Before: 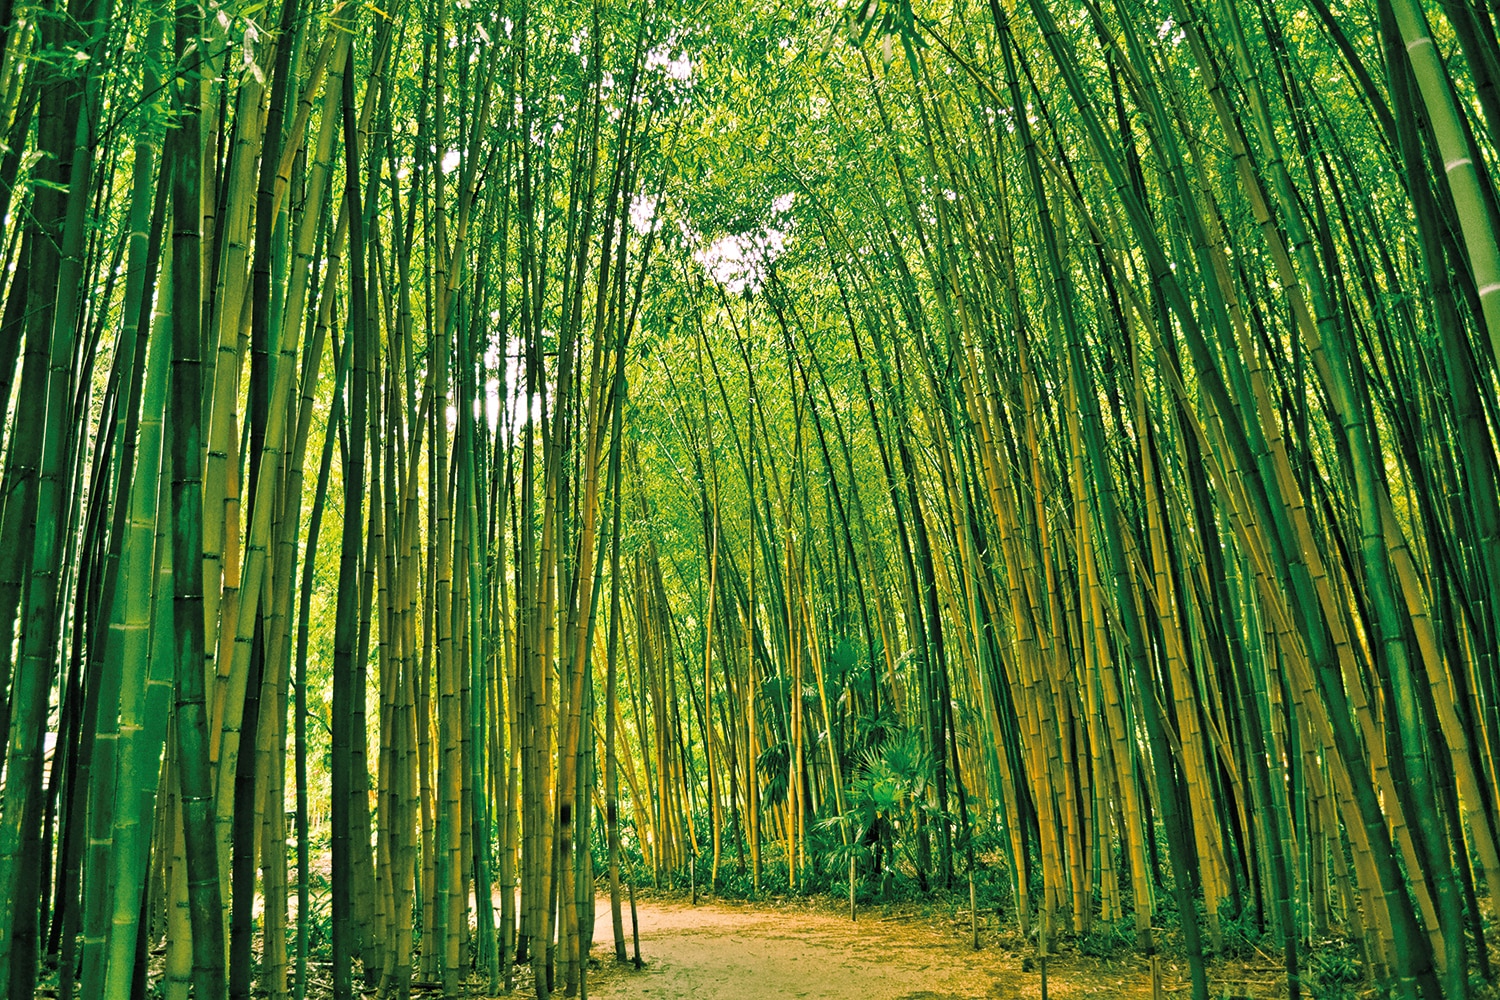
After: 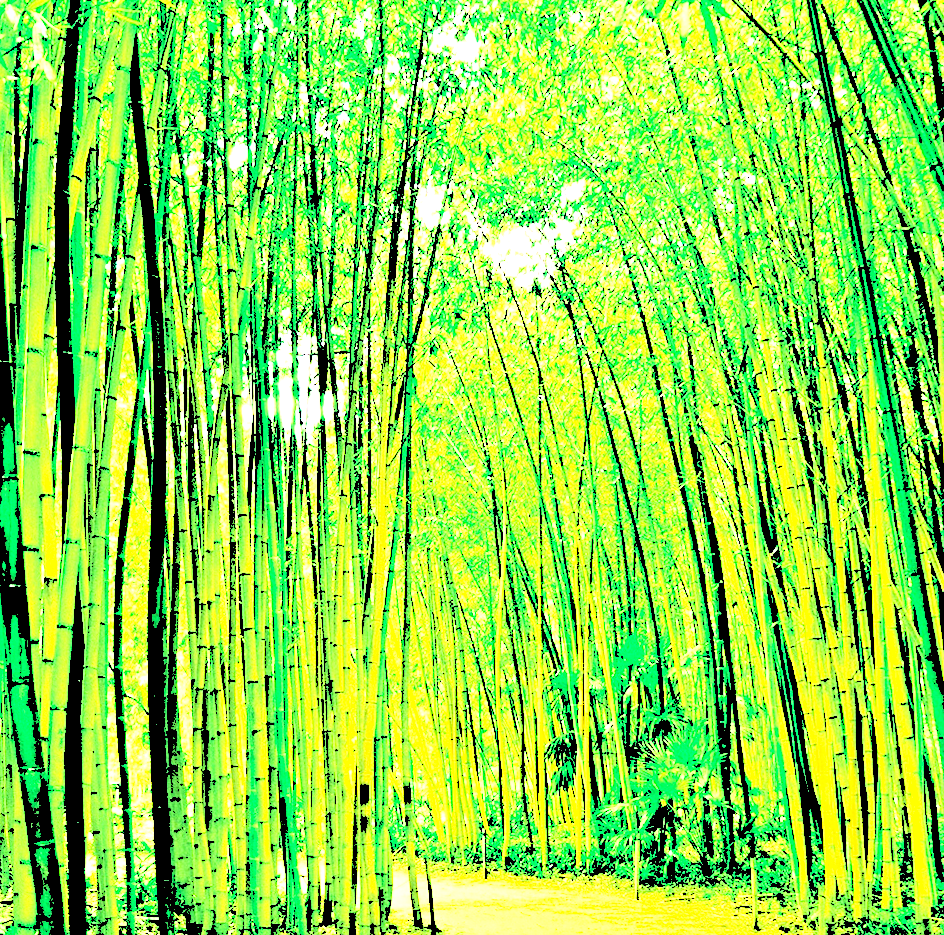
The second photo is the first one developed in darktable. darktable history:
rotate and perspective: rotation 0.062°, lens shift (vertical) 0.115, lens shift (horizontal) -0.133, crop left 0.047, crop right 0.94, crop top 0.061, crop bottom 0.94
crop and rotate: left 8.786%, right 24.548%
levels: levels [0.246, 0.246, 0.506]
